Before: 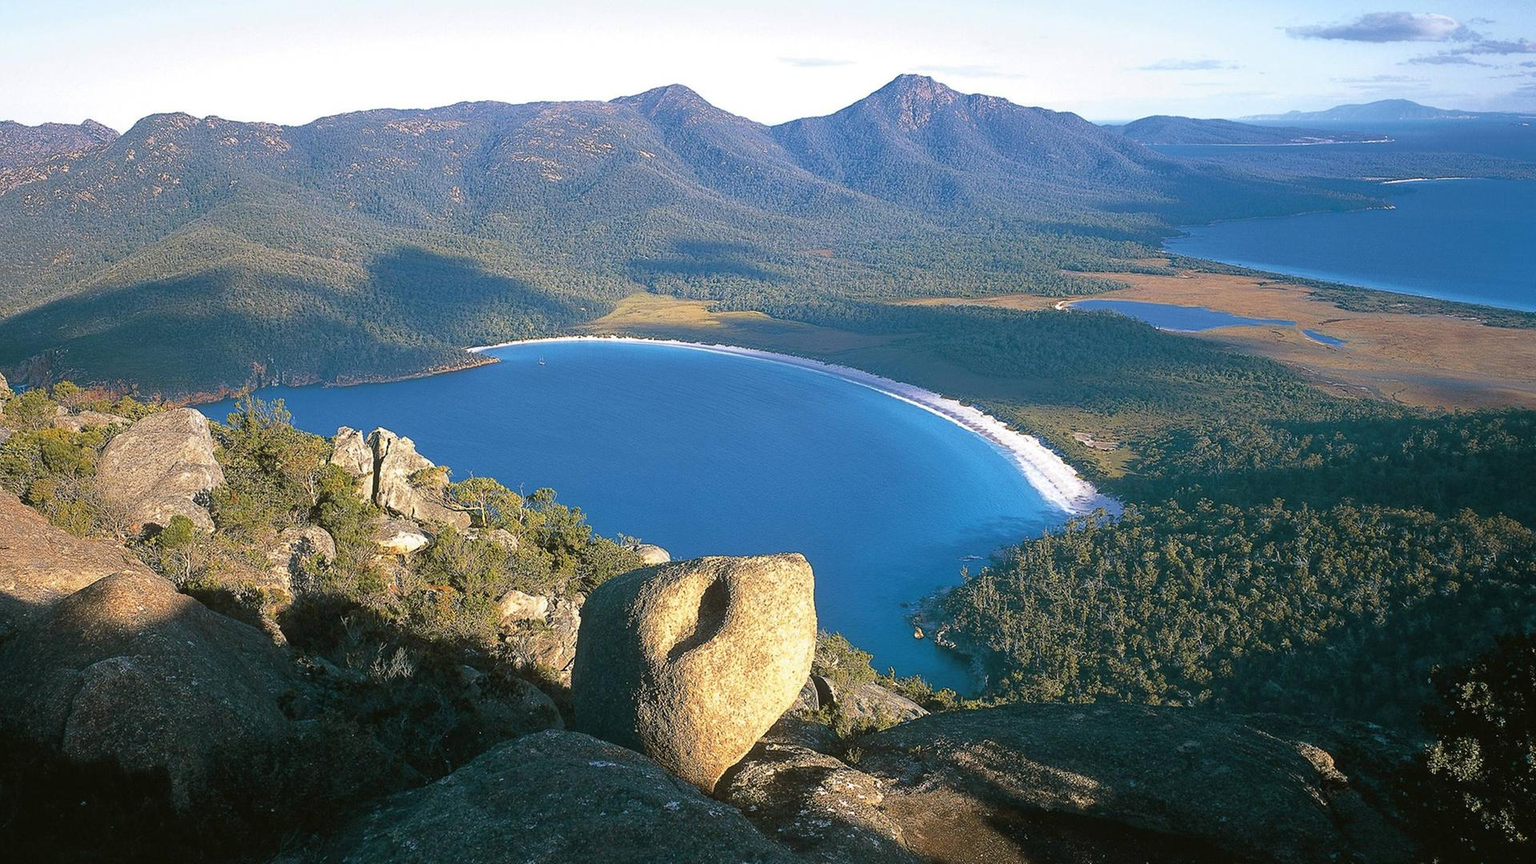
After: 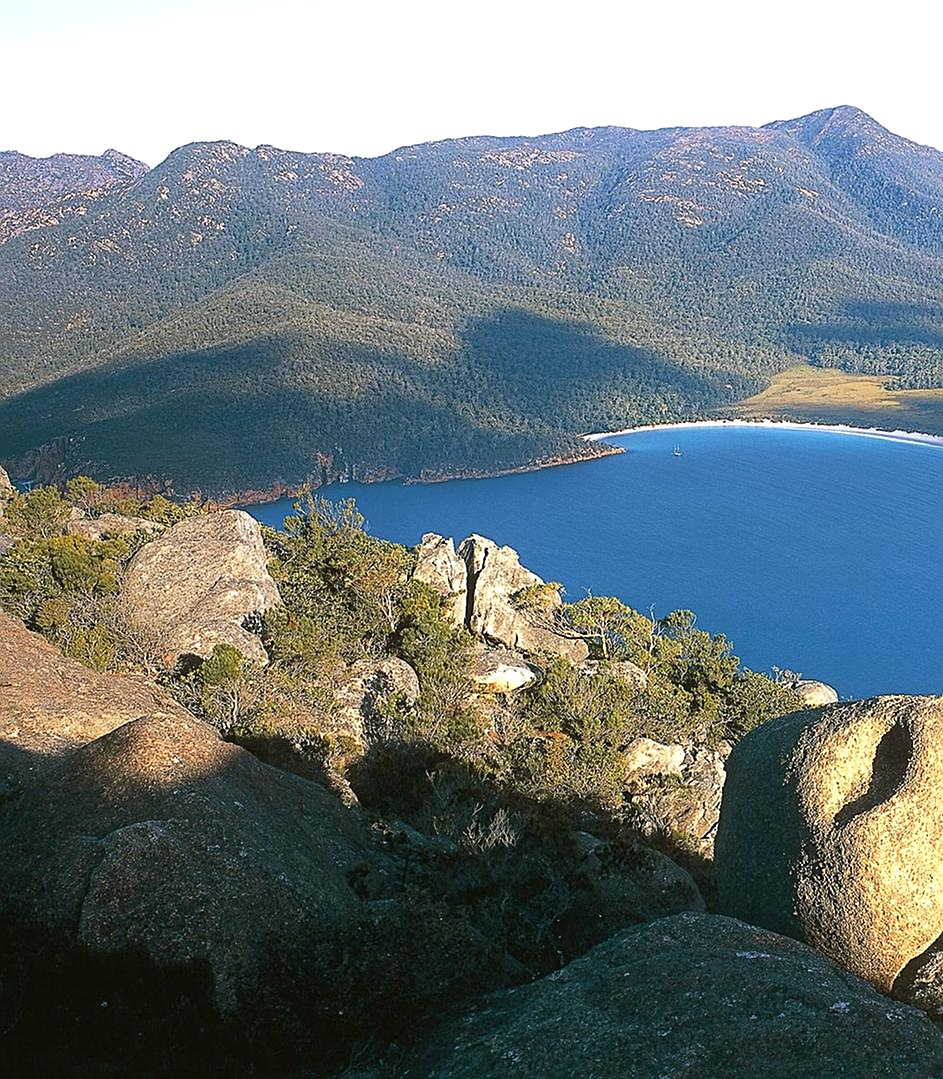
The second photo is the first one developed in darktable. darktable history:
crop and rotate: left 0%, top 0%, right 50.845%
tone equalizer: -8 EV -0.001 EV, -7 EV 0.001 EV, -6 EV -0.002 EV, -5 EV -0.003 EV, -4 EV -0.062 EV, -3 EV -0.222 EV, -2 EV -0.267 EV, -1 EV 0.105 EV, +0 EV 0.303 EV
sharpen: on, module defaults
